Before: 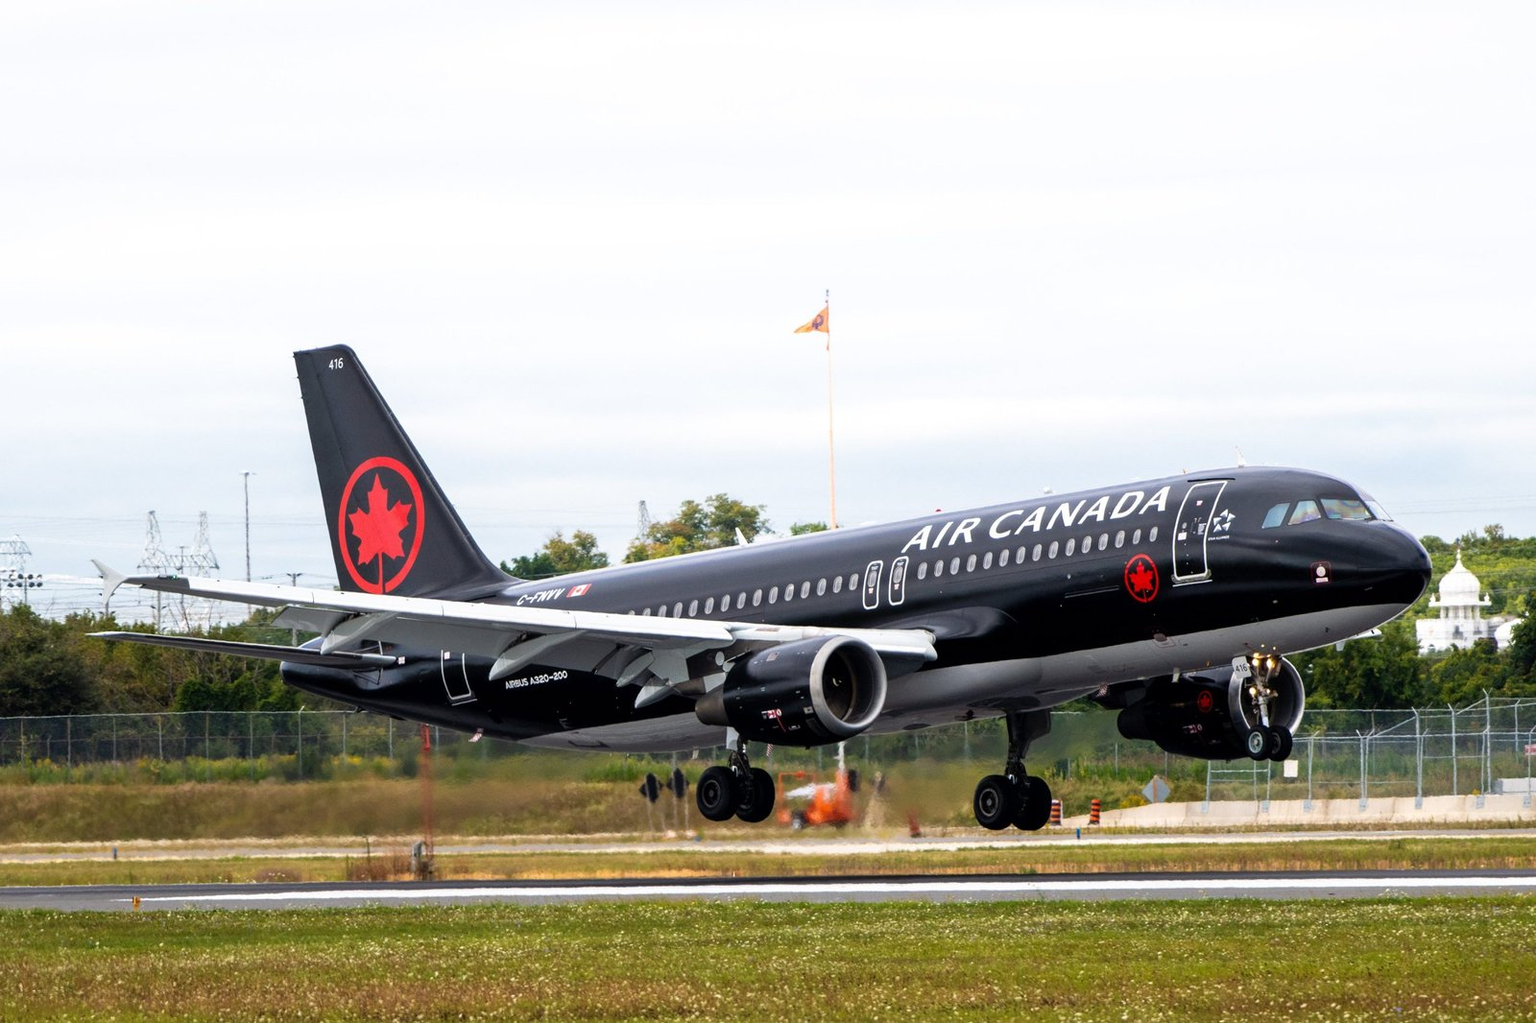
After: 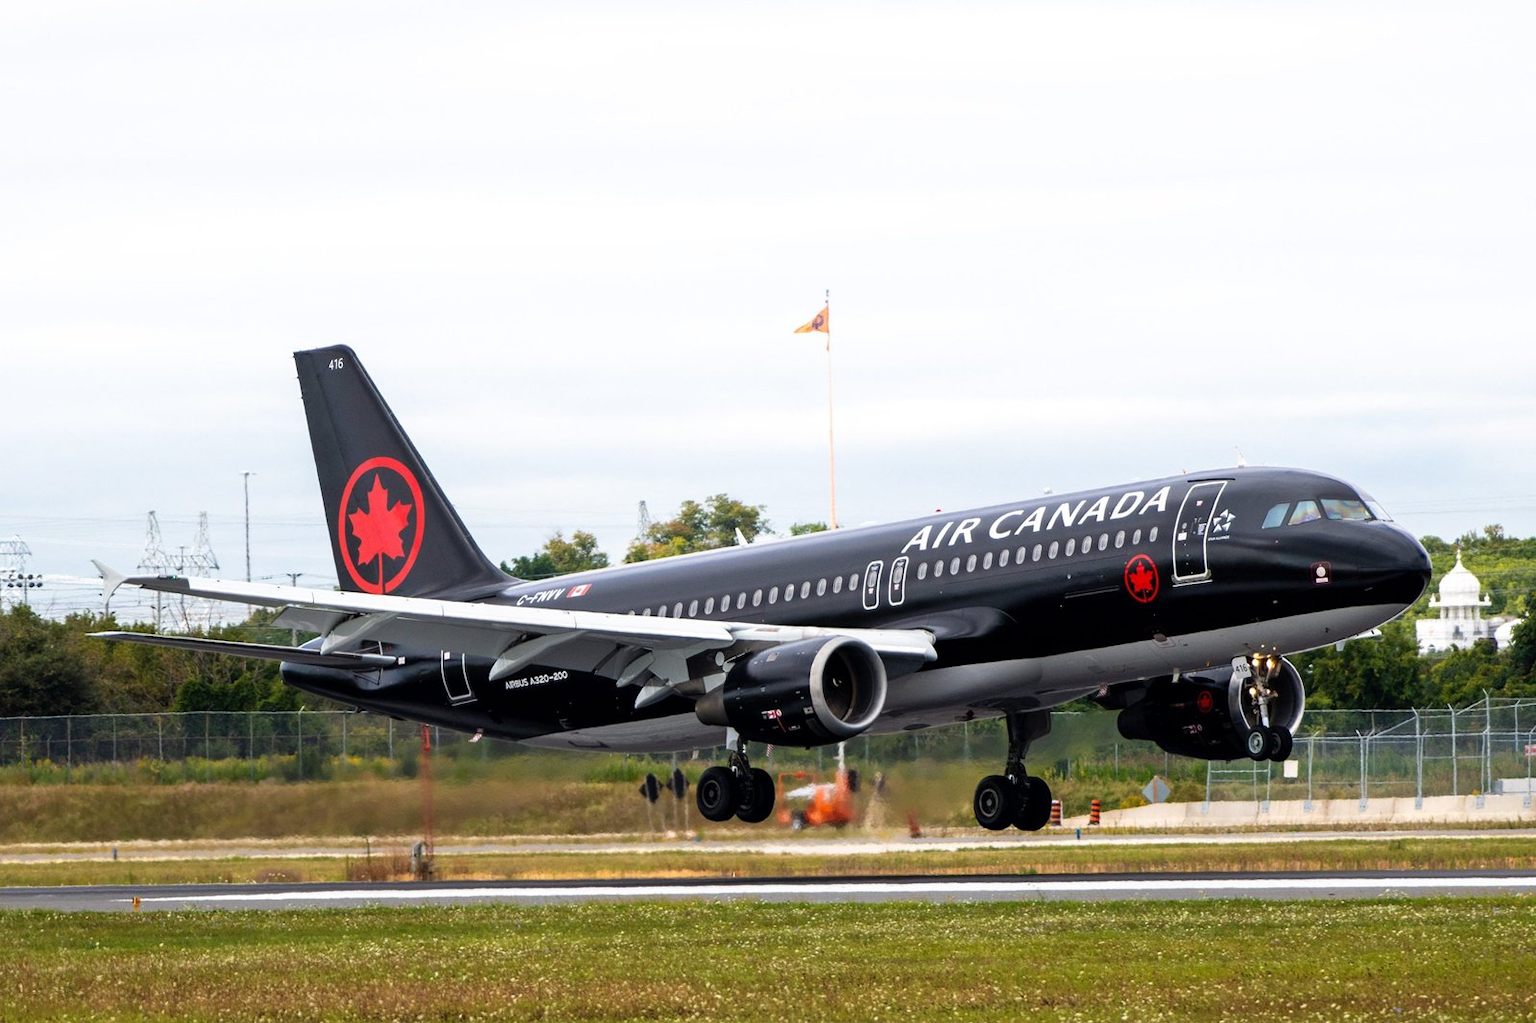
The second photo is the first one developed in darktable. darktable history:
tone equalizer: -7 EV 0.13 EV, smoothing diameter 25%, edges refinement/feathering 10, preserve details guided filter
exposure: compensate highlight preservation false
